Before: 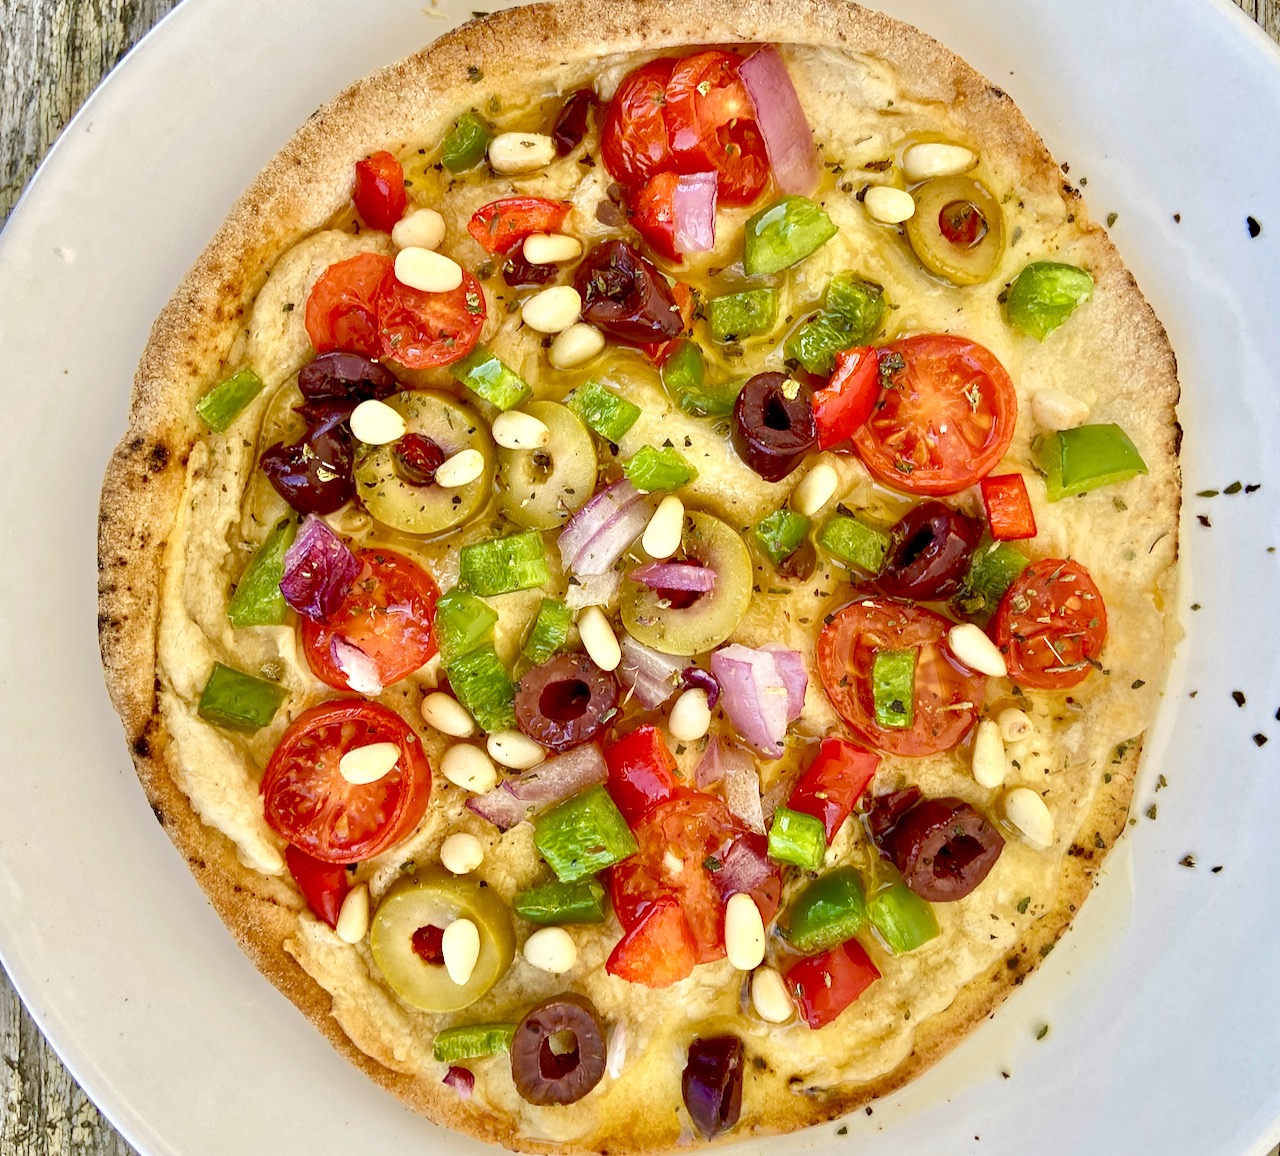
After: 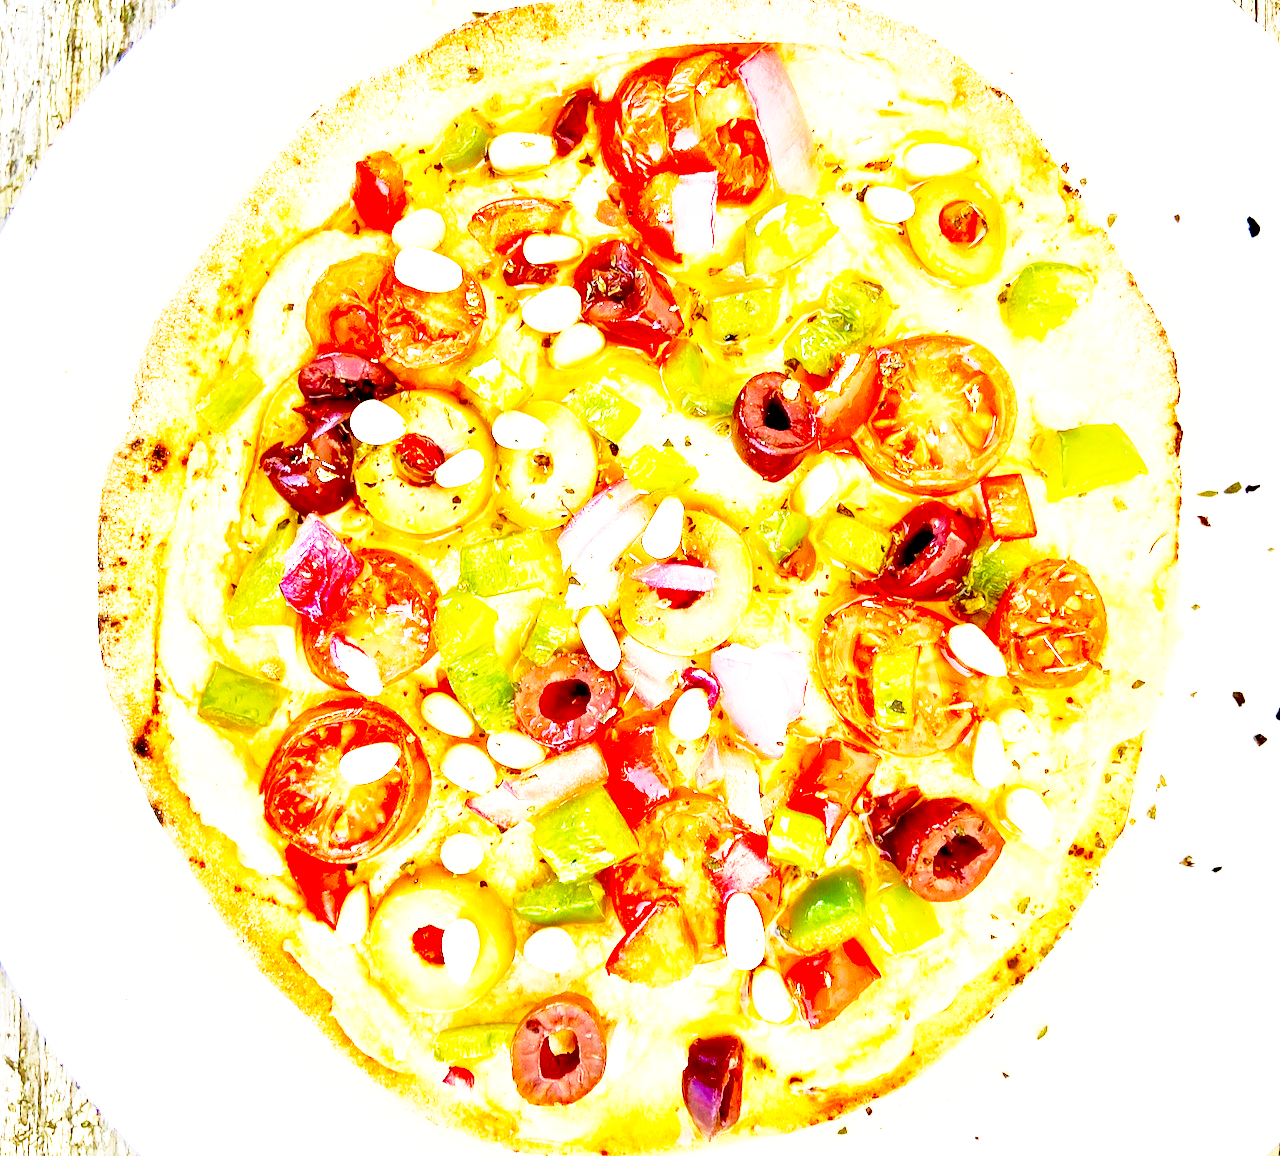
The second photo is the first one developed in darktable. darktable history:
base curve: curves: ch0 [(0, 0) (0.012, 0.01) (0.073, 0.168) (0.31, 0.711) (0.645, 0.957) (1, 1)], preserve colors none
exposure: black level correction 0.001, exposure 1 EV, compensate highlight preservation false
